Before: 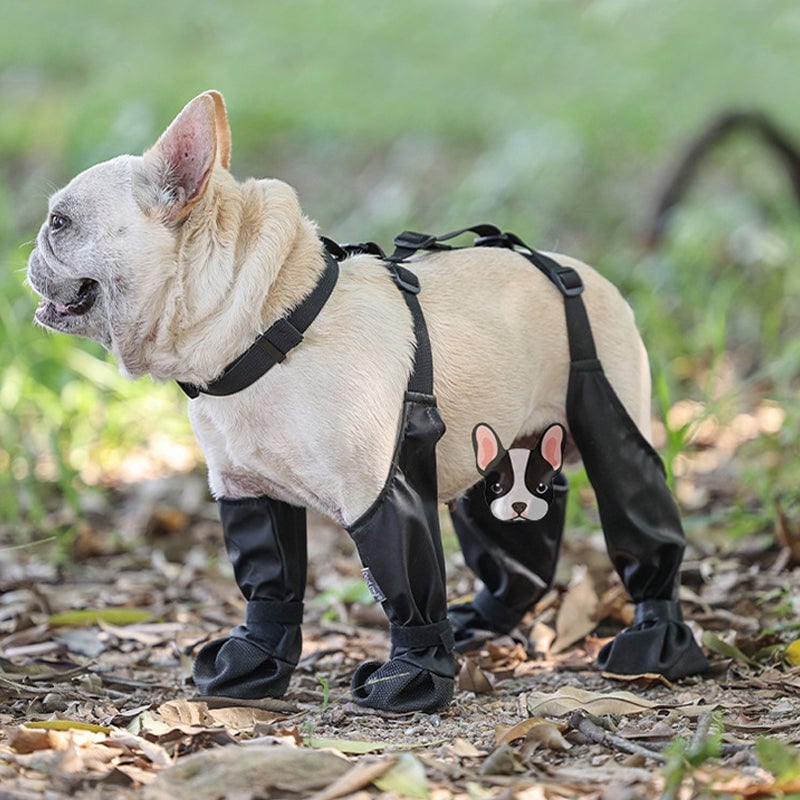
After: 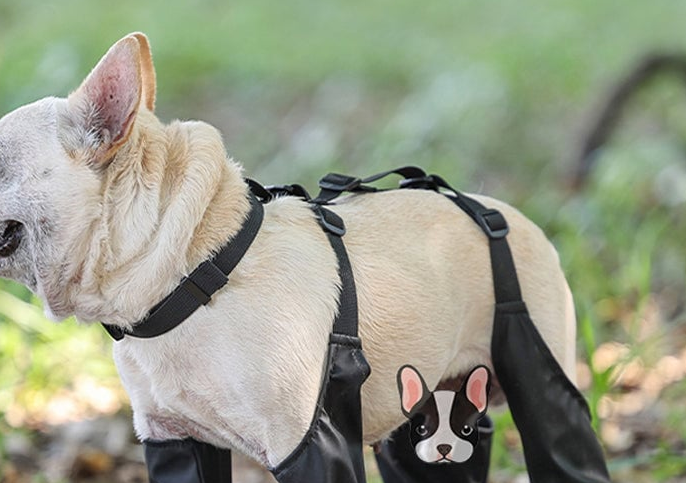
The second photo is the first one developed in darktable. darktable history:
color zones: curves: ch1 [(0, 0.513) (0.143, 0.524) (0.286, 0.511) (0.429, 0.506) (0.571, 0.503) (0.714, 0.503) (0.857, 0.508) (1, 0.513)]
crop and rotate: left 9.422%, top 7.26%, right 4.808%, bottom 32.346%
